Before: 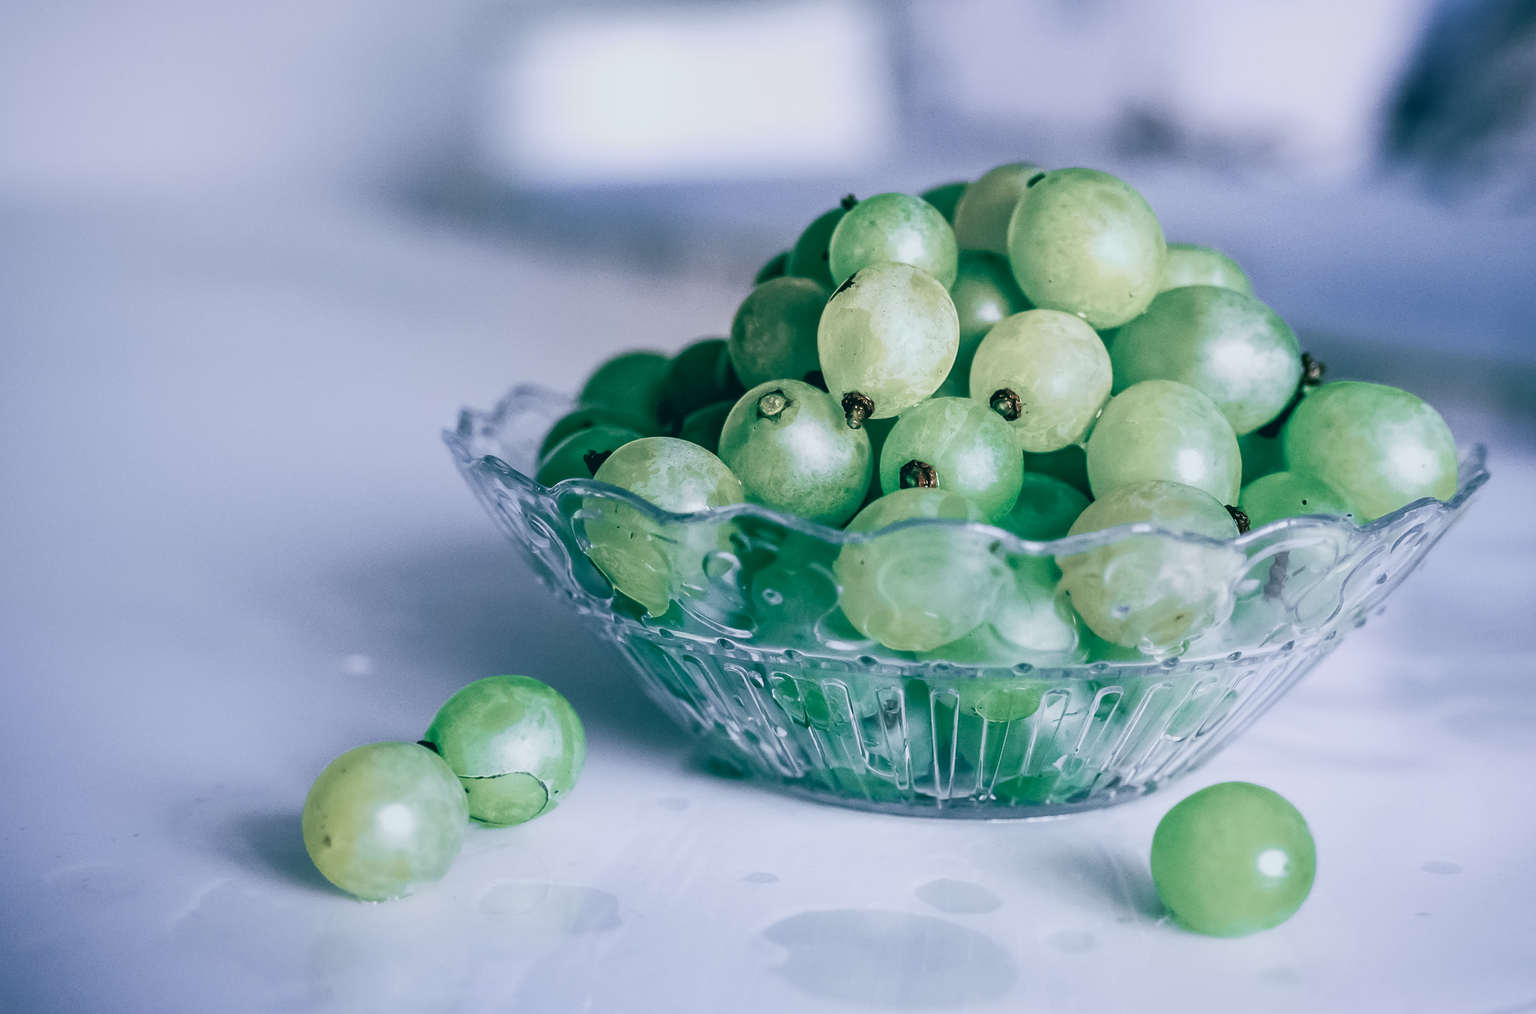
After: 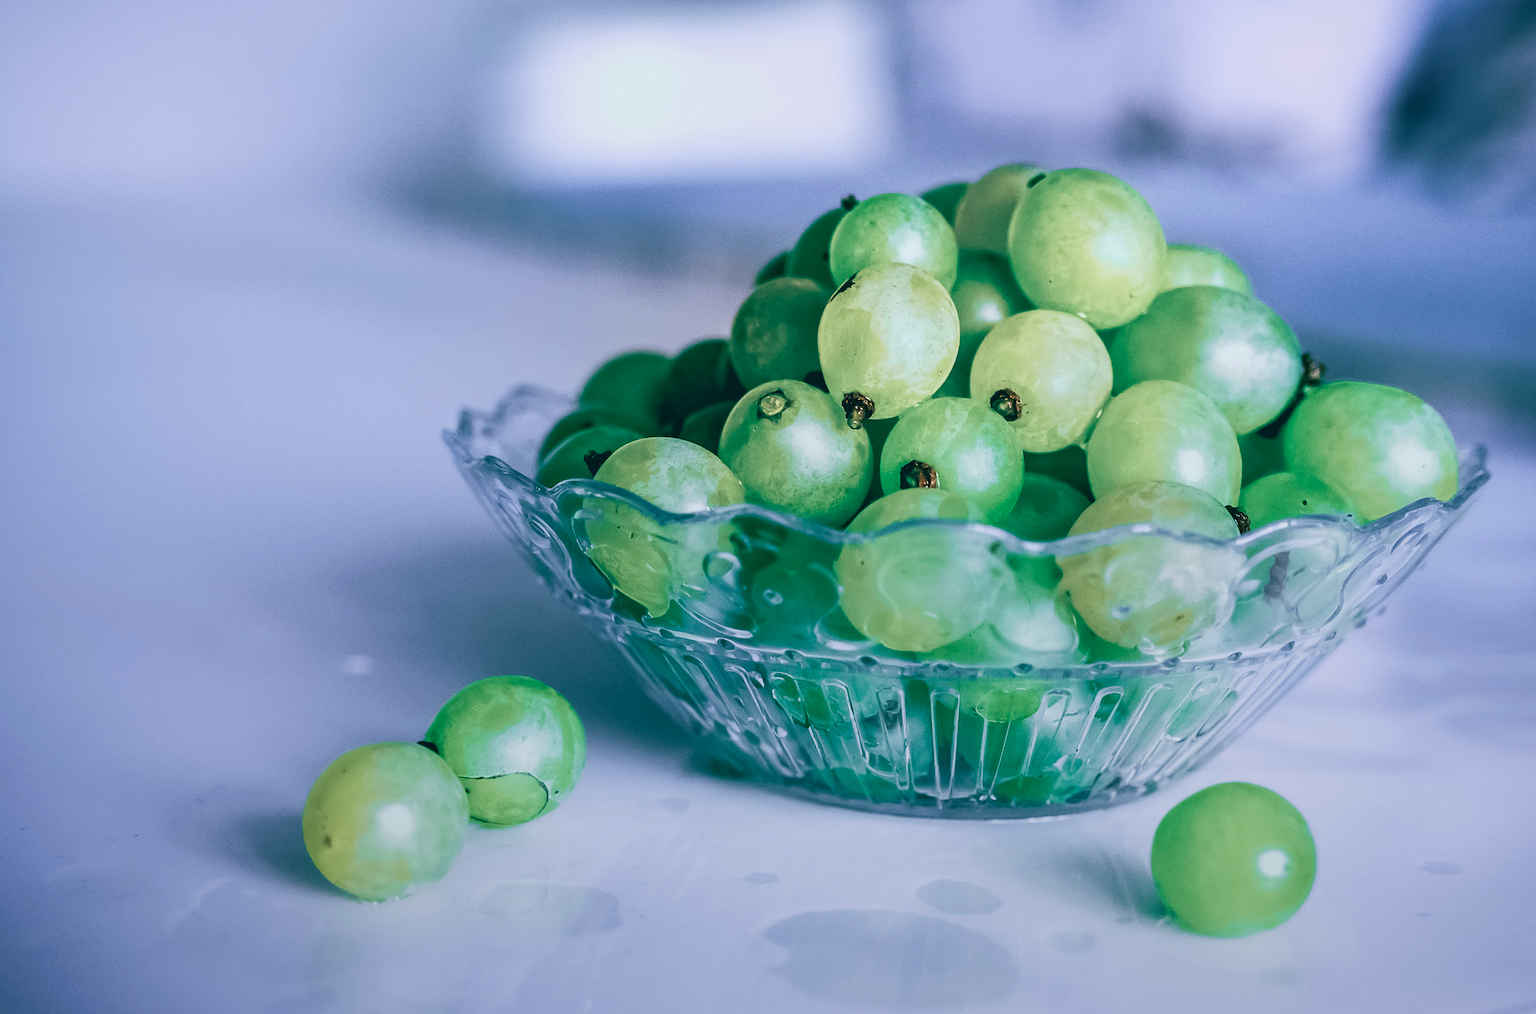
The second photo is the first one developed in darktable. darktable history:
velvia: strength 50%
graduated density: rotation -180°, offset 27.42
exposure: black level correction -0.003, exposure 0.04 EV, compensate highlight preservation false
